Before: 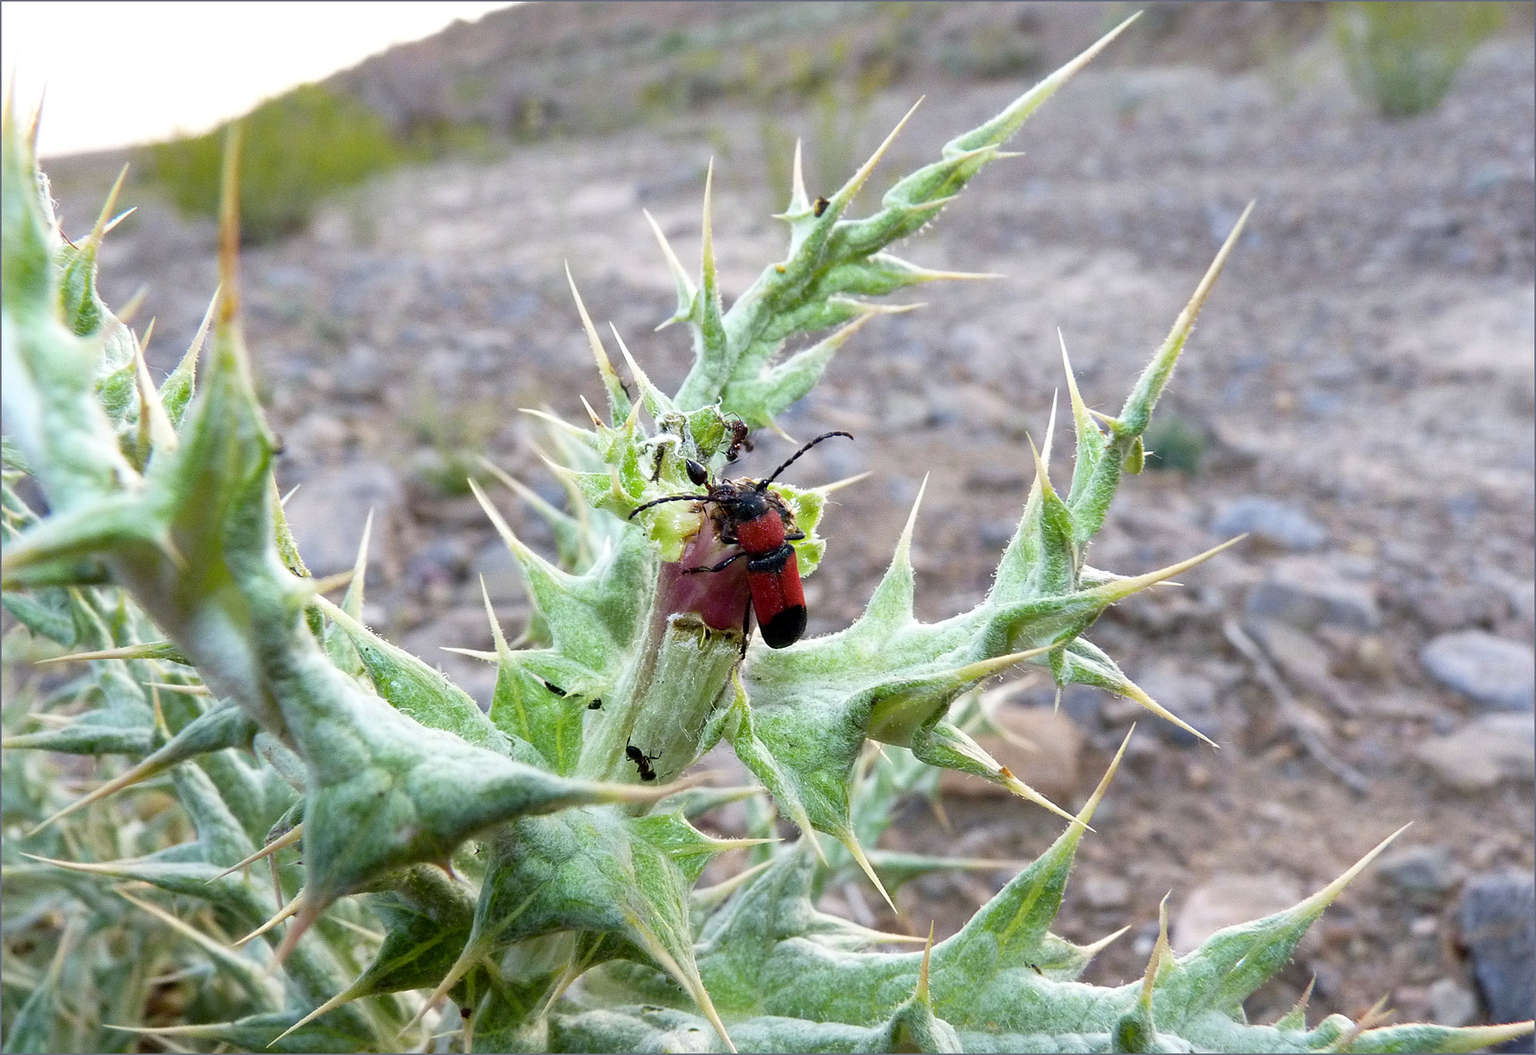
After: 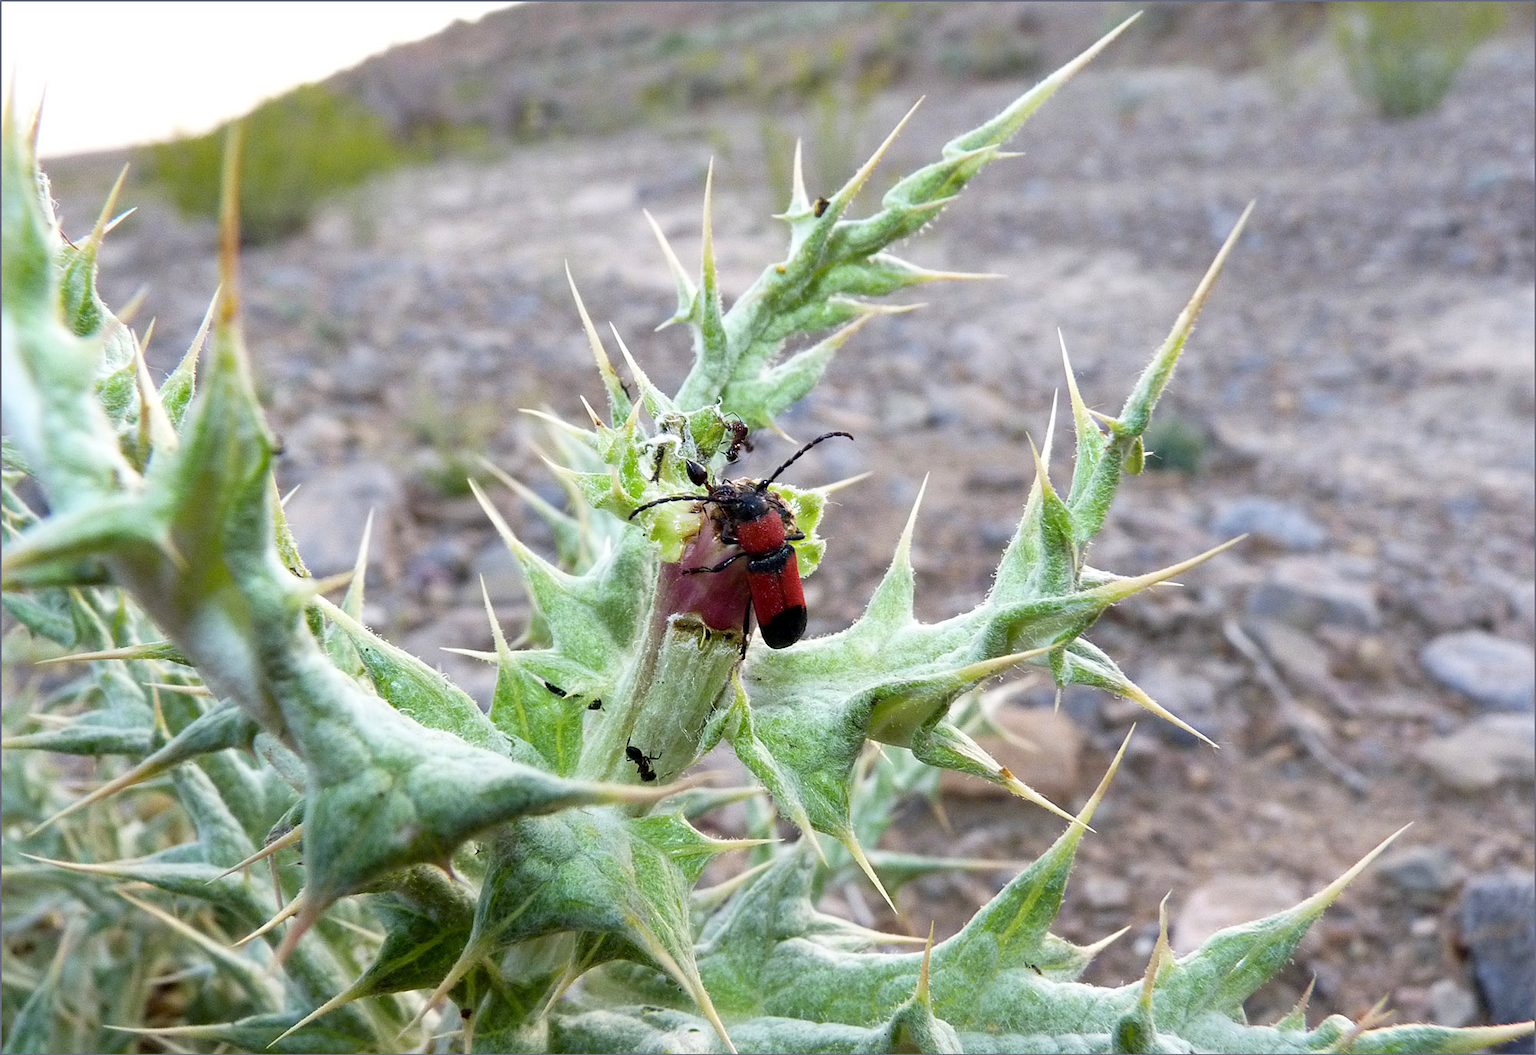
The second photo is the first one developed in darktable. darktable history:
contrast brightness saturation: contrast 0.048
